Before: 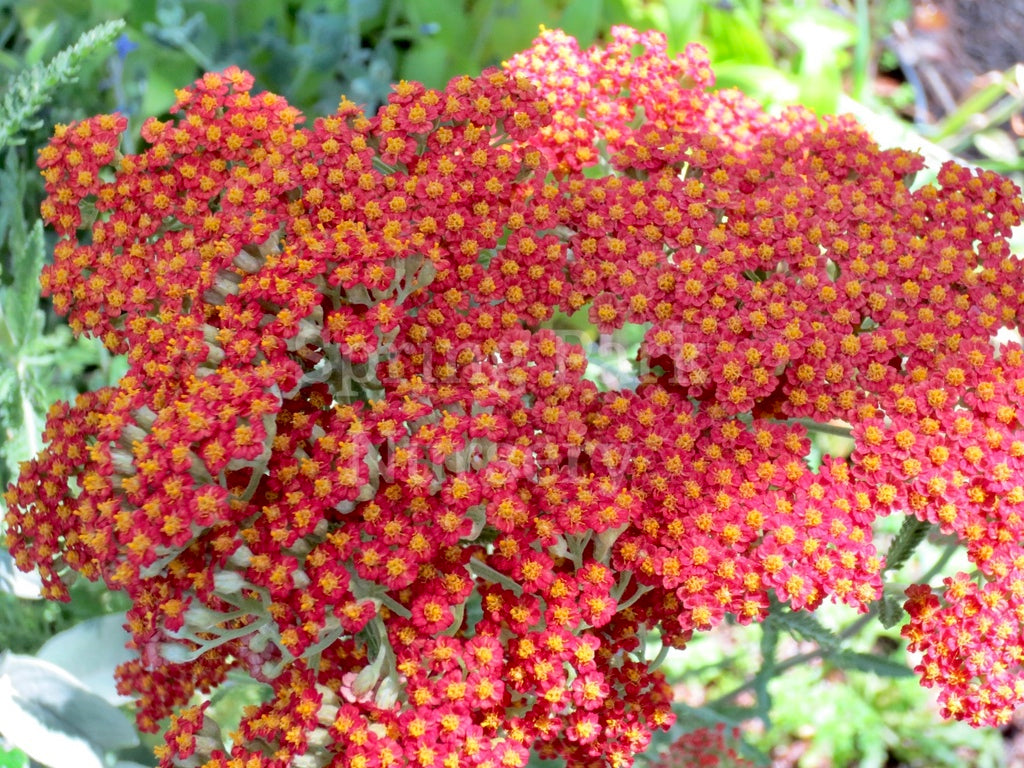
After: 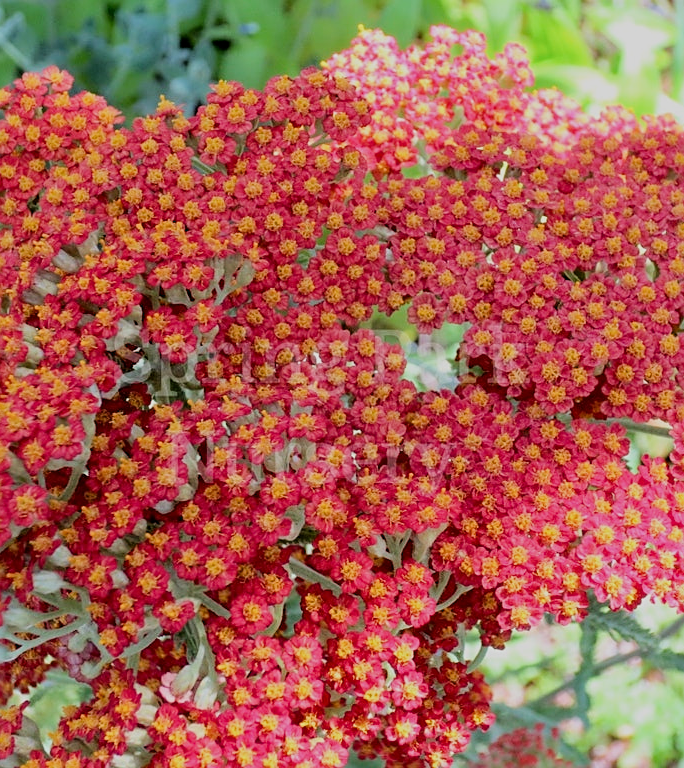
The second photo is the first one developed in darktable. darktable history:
crop and rotate: left 17.732%, right 15.423%
sharpen: on, module defaults
filmic rgb: black relative exposure -7.65 EV, white relative exposure 4.56 EV, hardness 3.61
